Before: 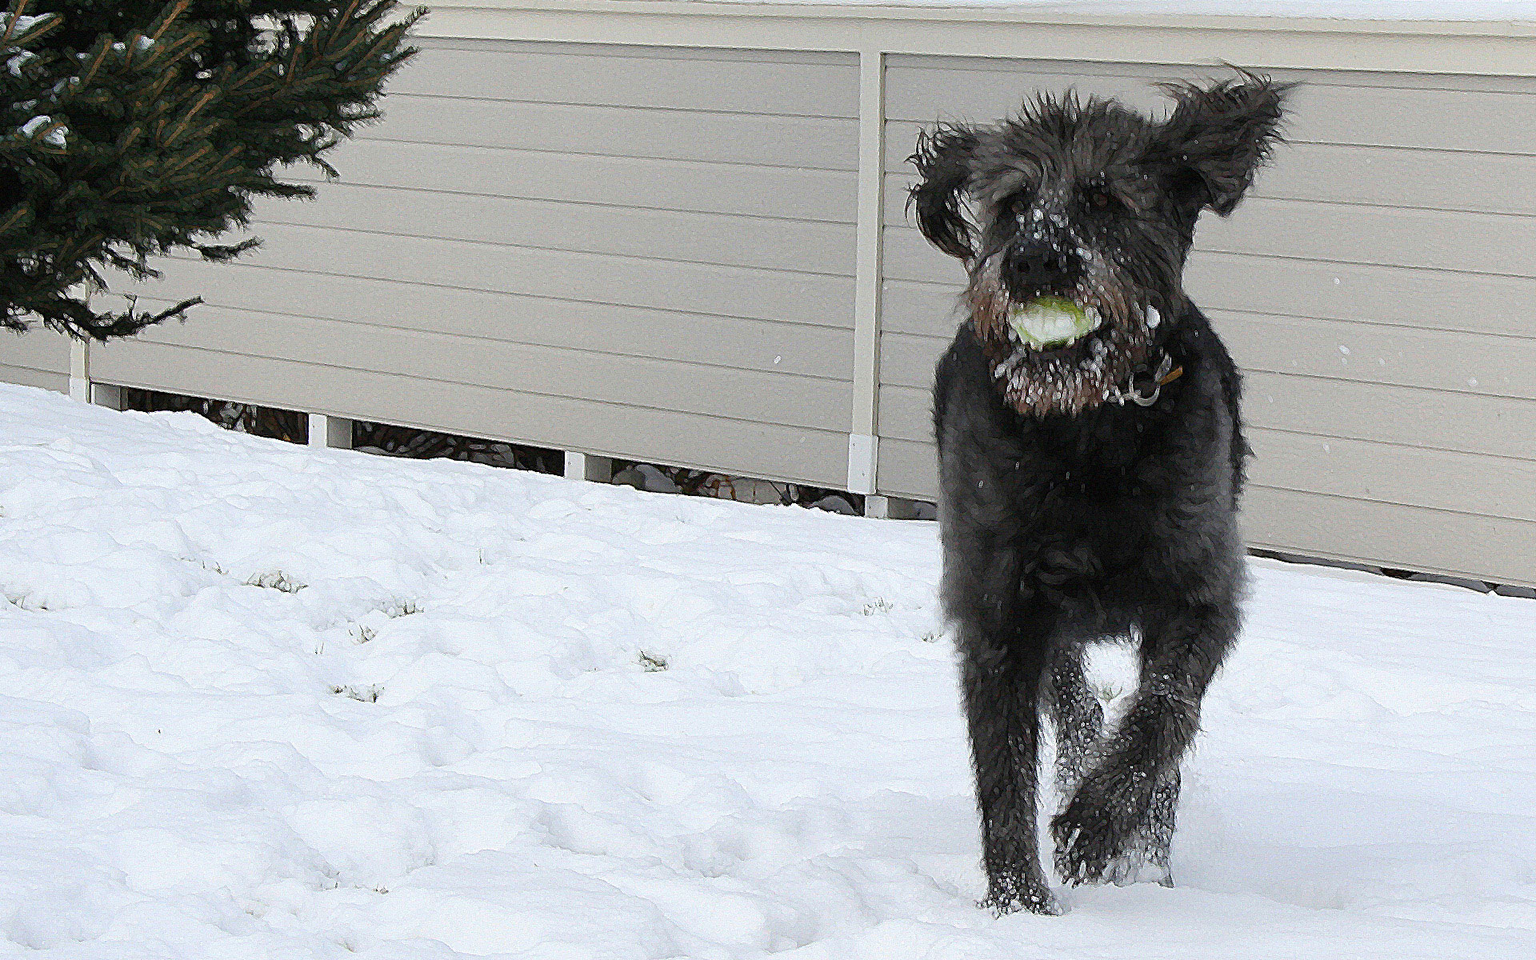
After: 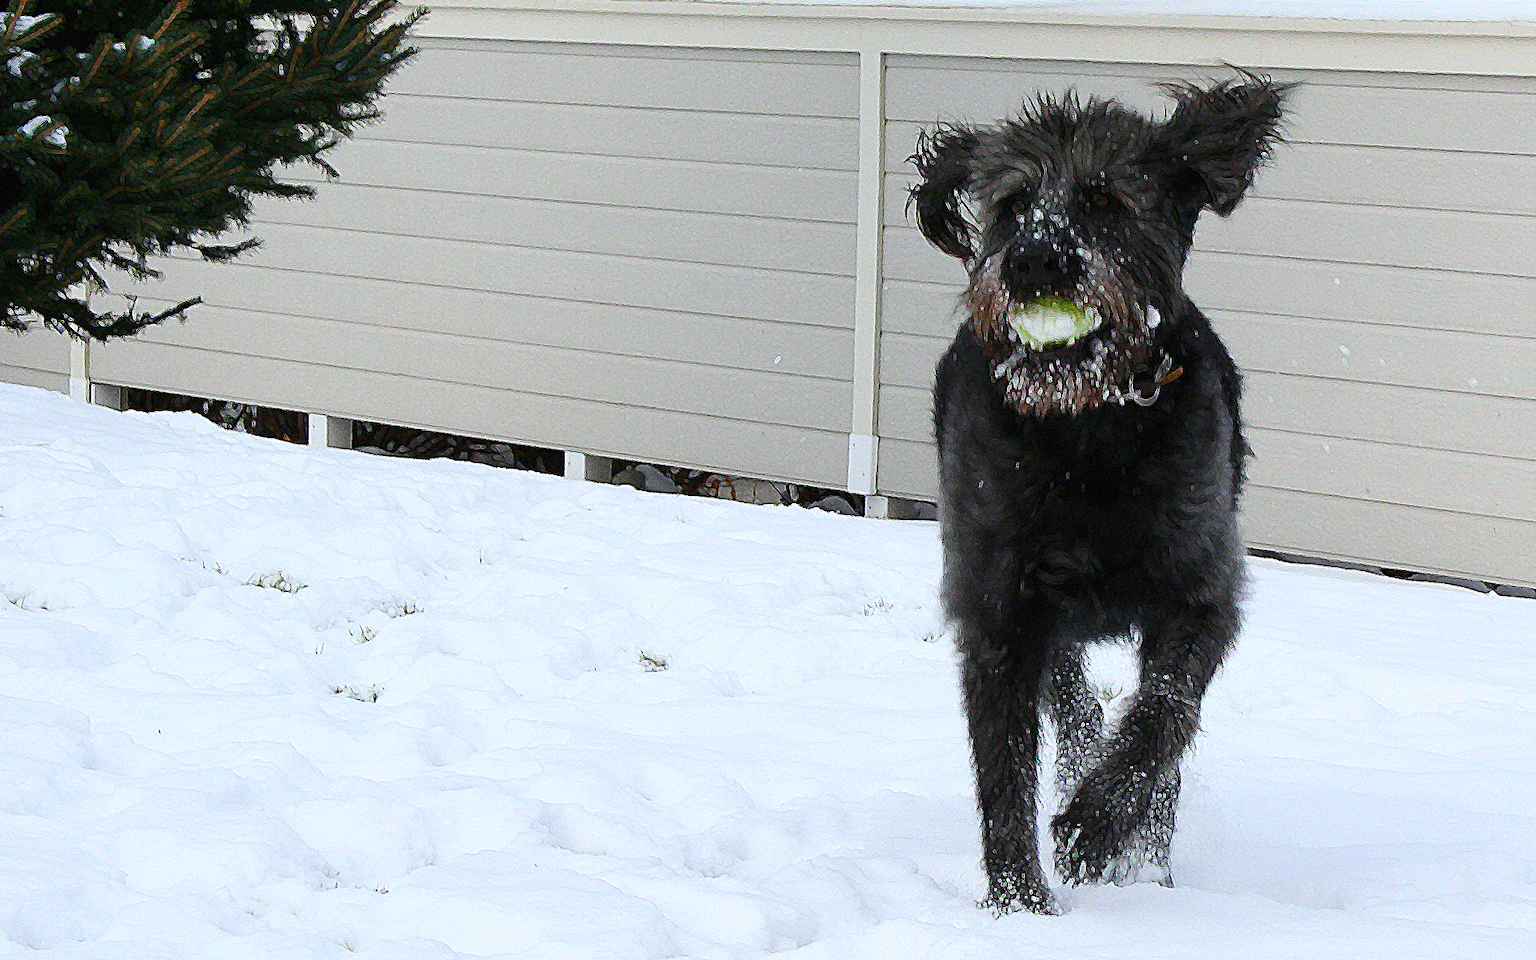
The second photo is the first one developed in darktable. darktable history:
contrast brightness saturation: contrast 0.18, saturation 0.3
white balance: red 0.988, blue 1.017
